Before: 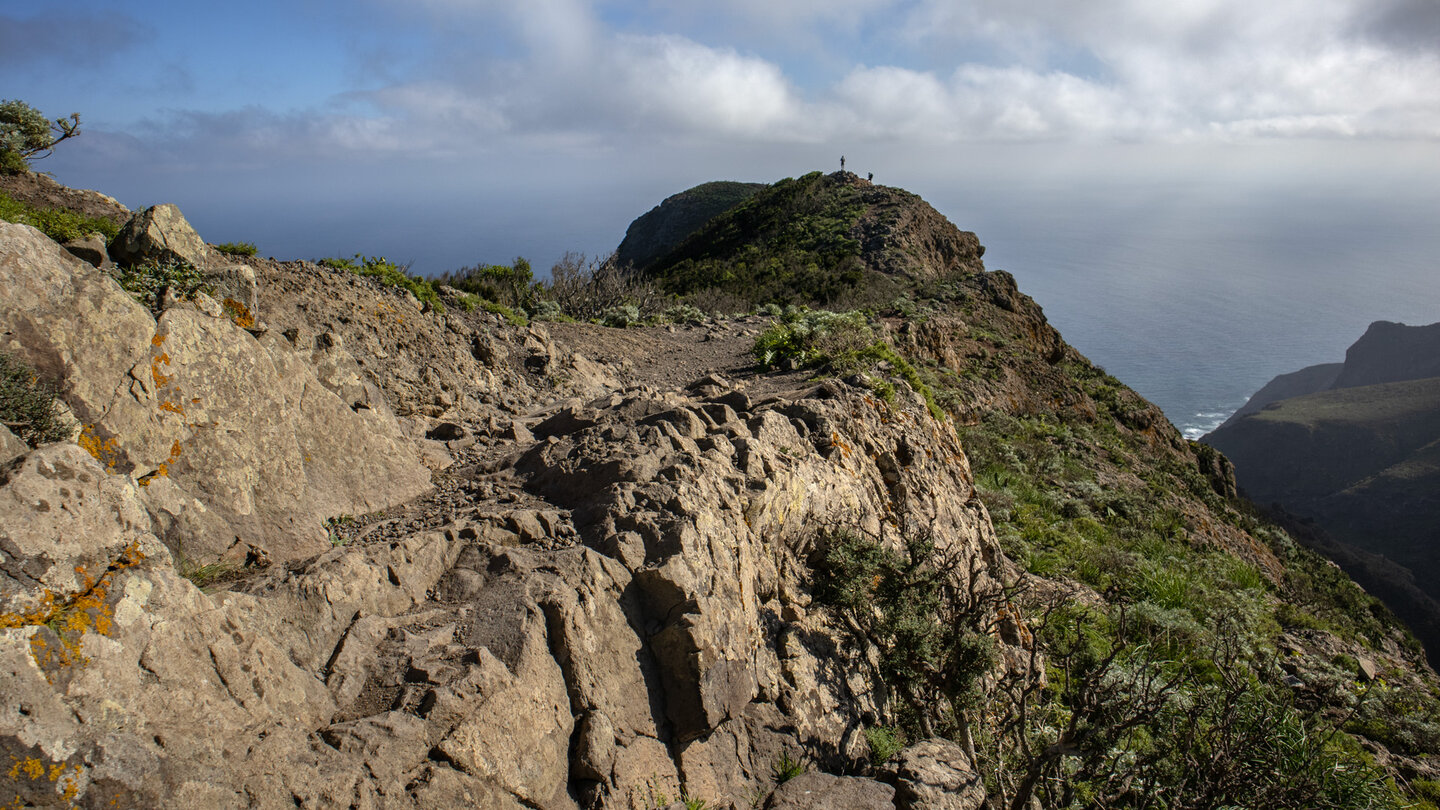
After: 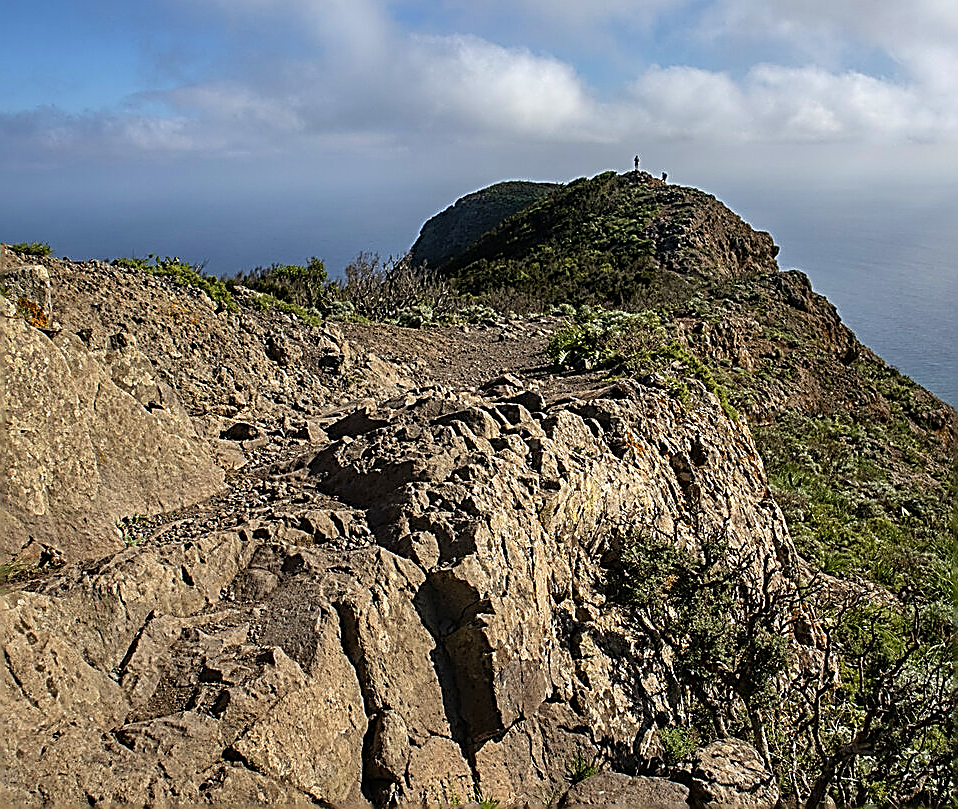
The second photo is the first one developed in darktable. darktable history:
velvia: on, module defaults
crop and rotate: left 14.316%, right 19.153%
sharpen: amount 1.867
